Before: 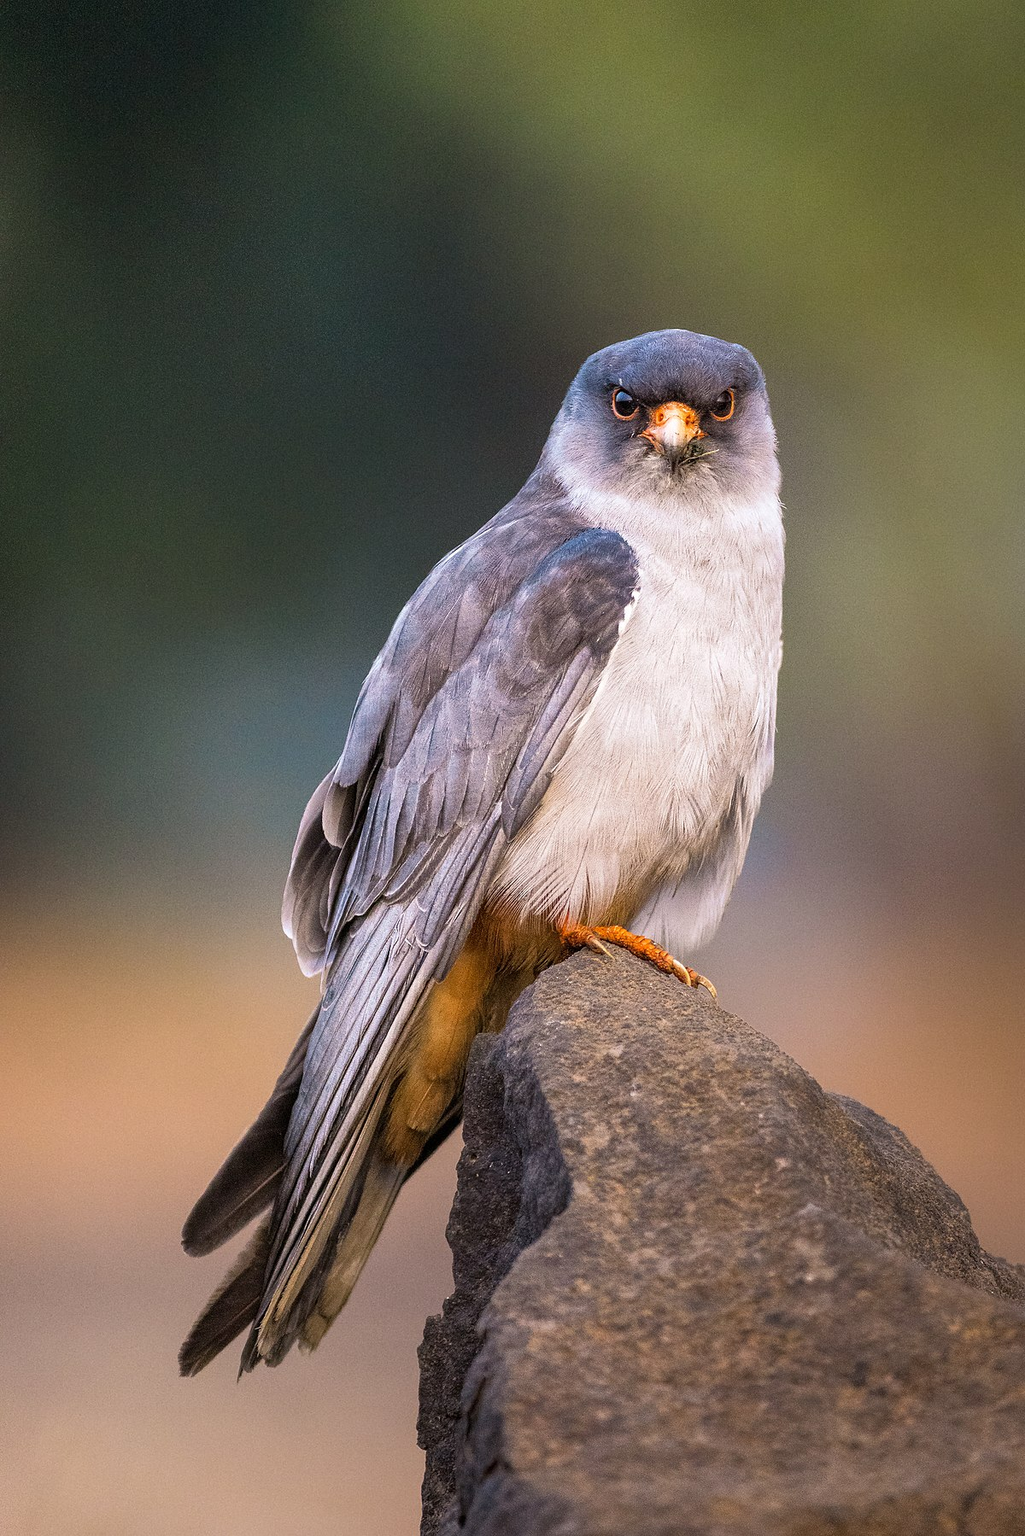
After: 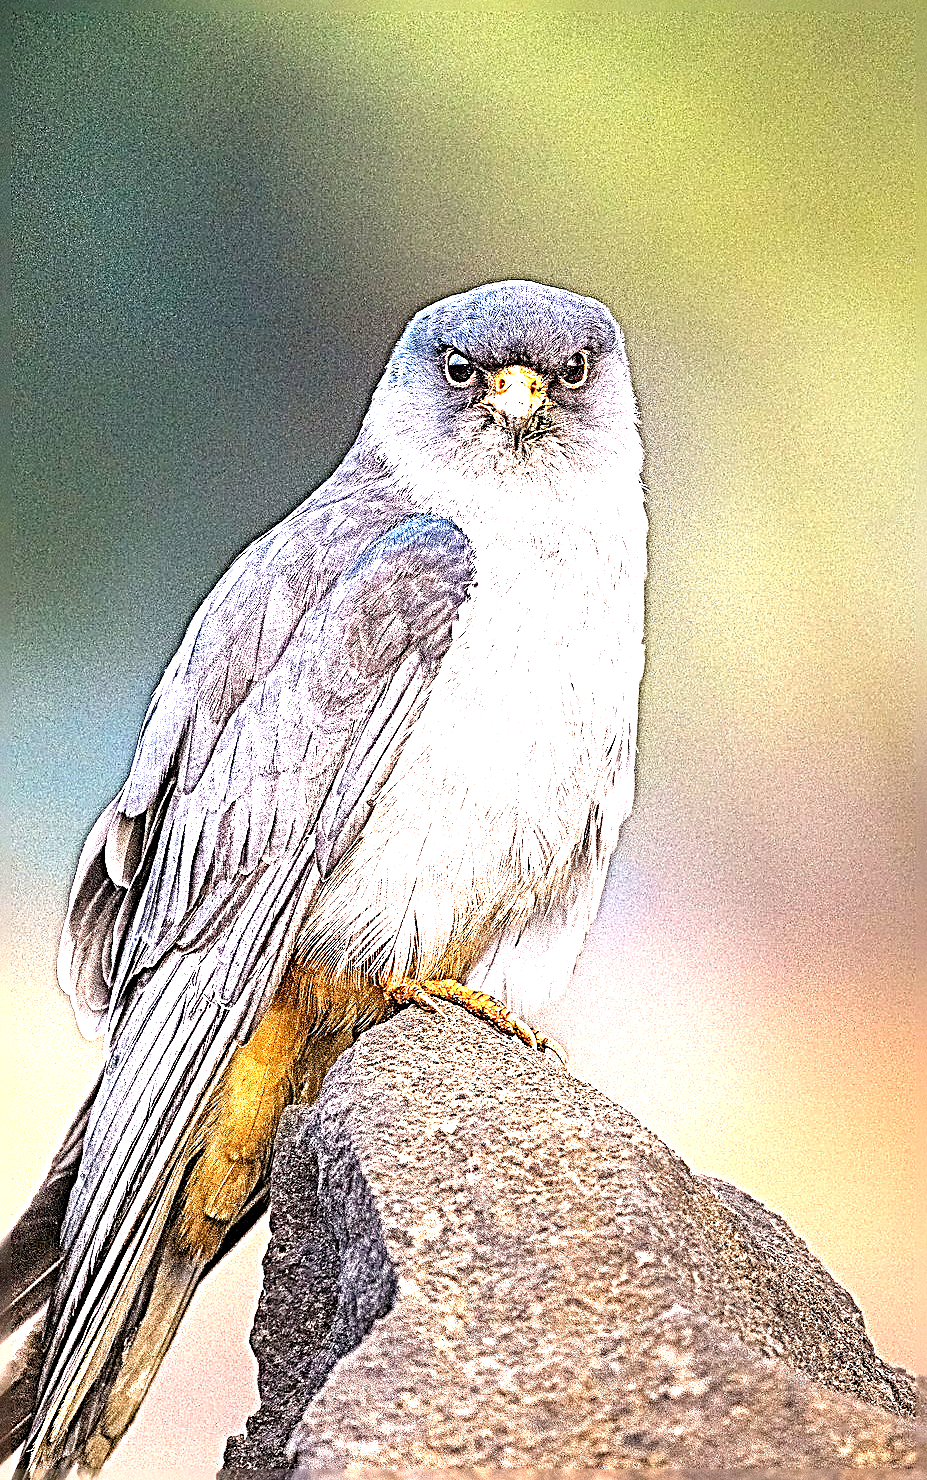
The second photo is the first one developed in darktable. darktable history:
sharpen: radius 4.003, amount 1.996
exposure: exposure 1.993 EV, compensate highlight preservation false
color balance rgb: shadows lift › luminance -5.188%, shadows lift › chroma 1.063%, shadows lift › hue 218.39°, global offset › luminance -0.504%, perceptual saturation grading › global saturation 0.016%, global vibrance 8.072%
crop: left 22.732%, top 5.853%, bottom 11.868%
